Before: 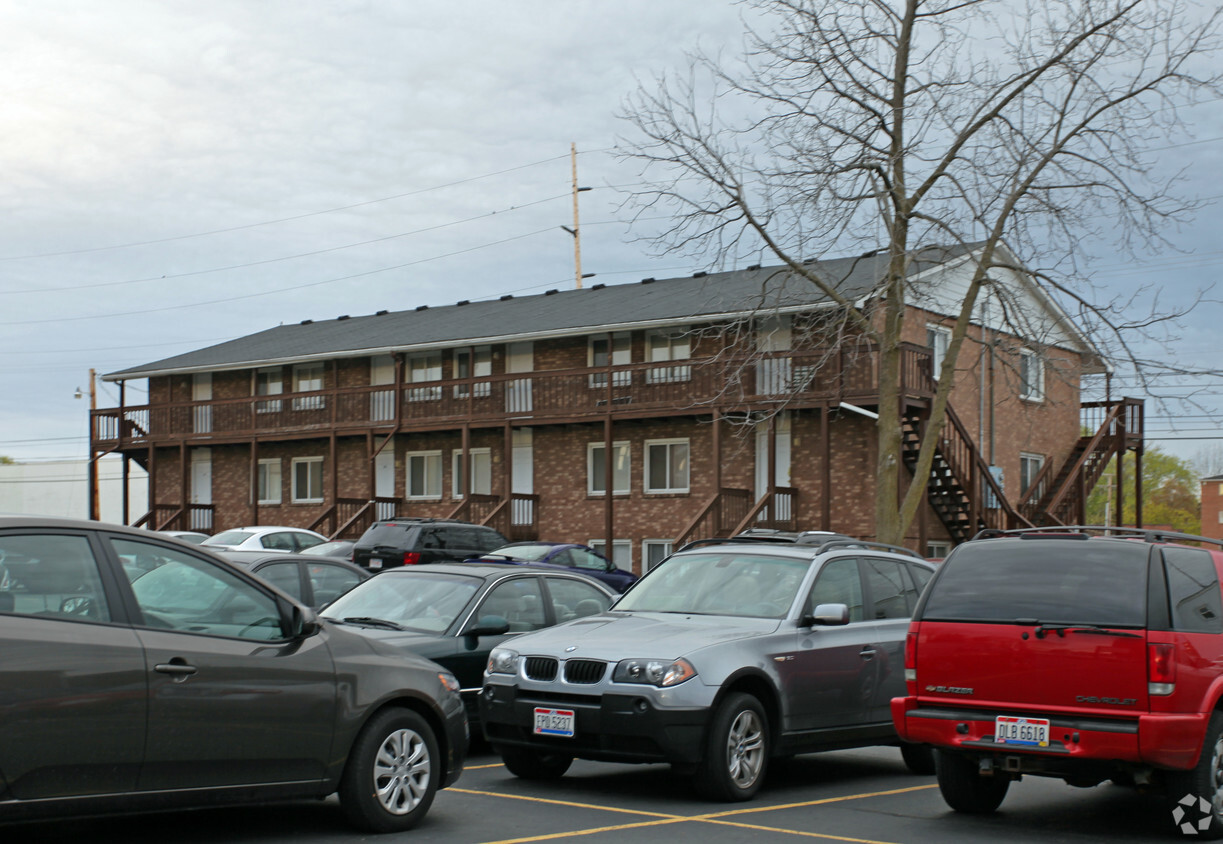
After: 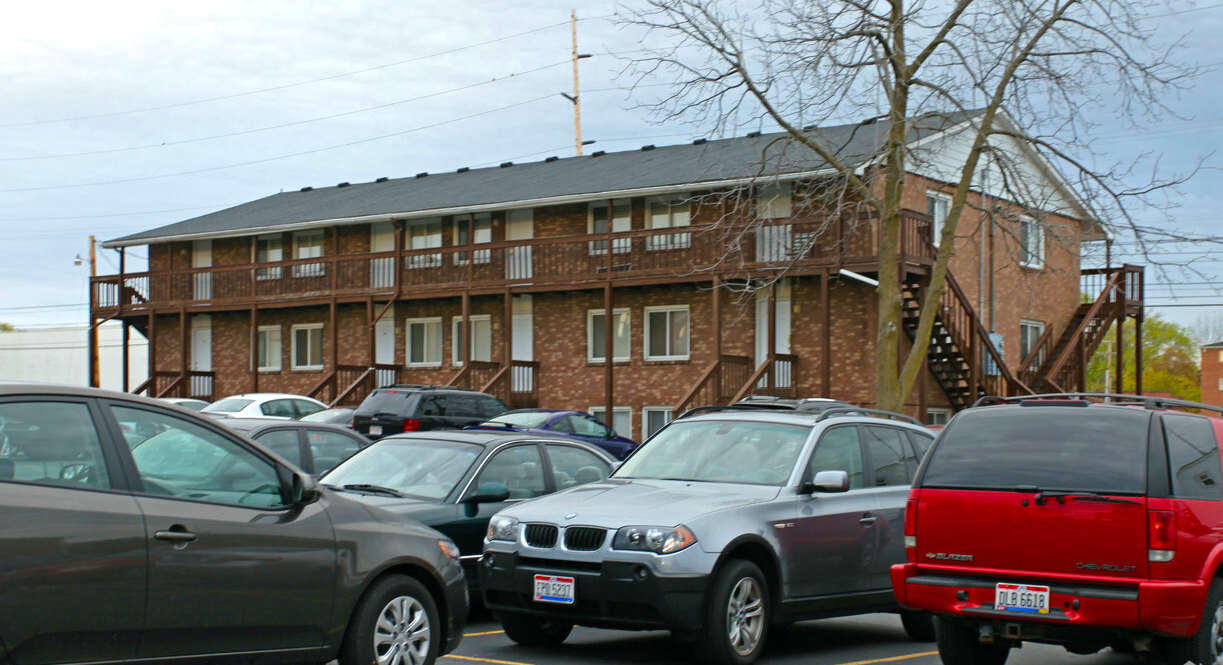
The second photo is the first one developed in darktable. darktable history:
color balance rgb: linear chroma grading › global chroma 14.936%, perceptual saturation grading › global saturation 0.918%, perceptual saturation grading › highlights -15.654%, perceptual saturation grading › shadows 25.527%, perceptual brilliance grading › global brilliance 3.073%, global vibrance 25.156%
crop and rotate: top 15.766%, bottom 5.378%
exposure: exposure 0.201 EV, compensate highlight preservation false
